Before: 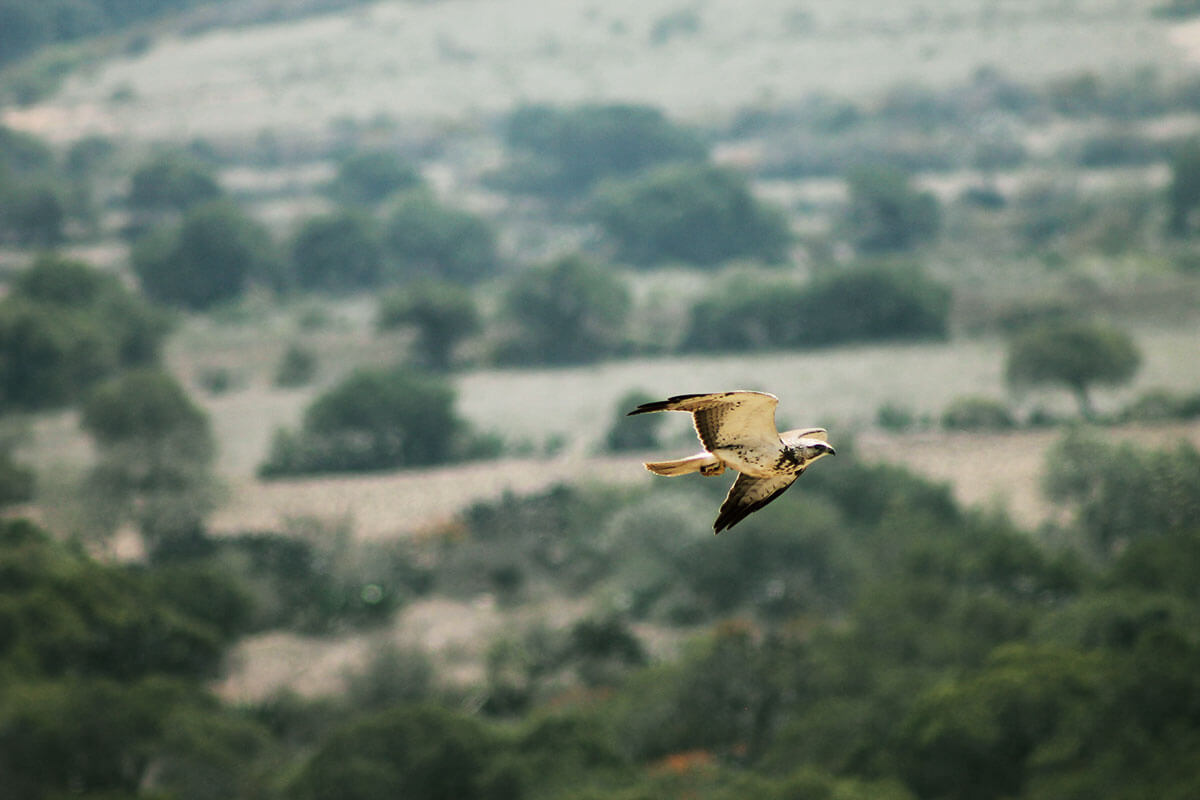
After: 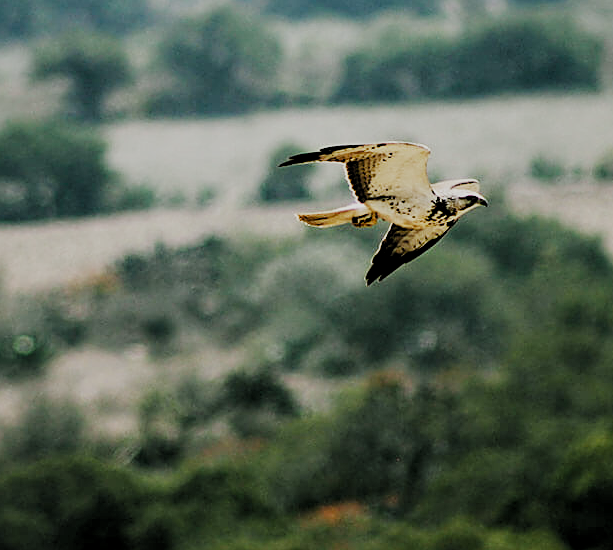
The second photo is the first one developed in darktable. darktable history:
local contrast: highlights 107%, shadows 98%, detail 120%, midtone range 0.2
crop and rotate: left 29.046%, top 31.131%, right 19.805%
sharpen: on, module defaults
filmic rgb: black relative exposure -4.16 EV, white relative exposure 5.16 EV, threshold 5.96 EV, hardness 2.07, contrast 1.176, preserve chrominance no, color science v5 (2021), iterations of high-quality reconstruction 0, contrast in shadows safe, contrast in highlights safe, enable highlight reconstruction true
